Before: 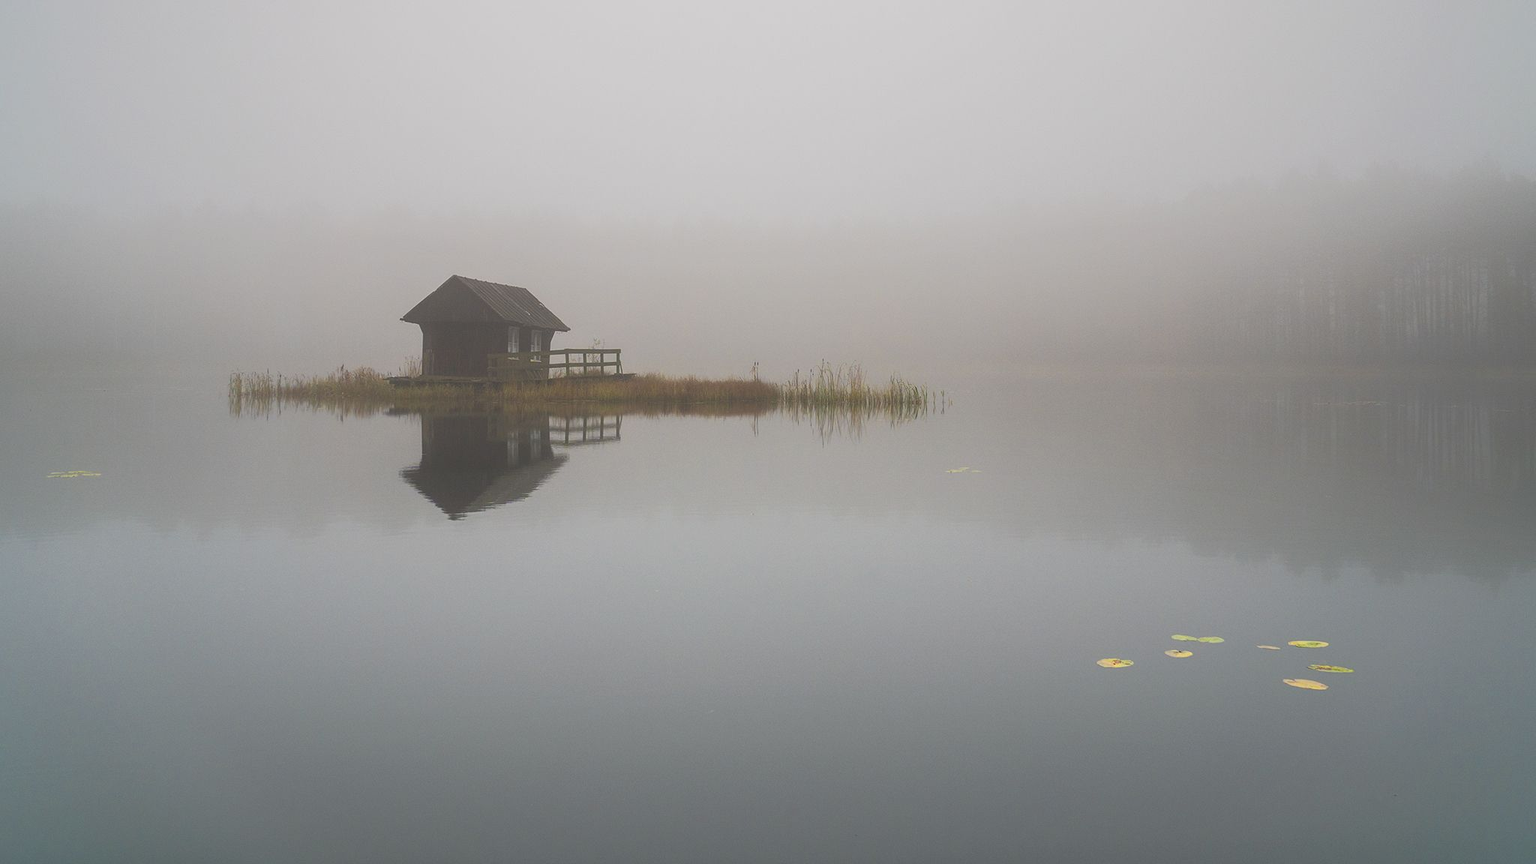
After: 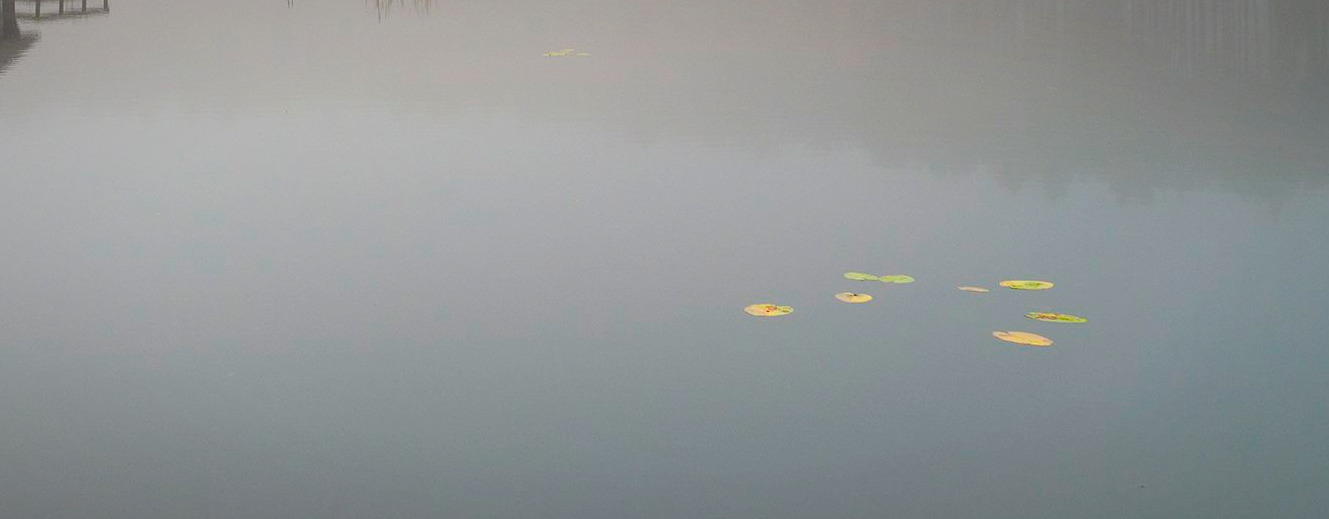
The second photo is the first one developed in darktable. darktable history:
color balance rgb: perceptual saturation grading › global saturation 20%, perceptual saturation grading › highlights -25.667%, perceptual saturation grading › shadows 25.543%, perceptual brilliance grading › mid-tones 10.033%, perceptual brilliance grading › shadows 15.475%, global vibrance 14.449%
vignetting: fall-off start 80.58%, fall-off radius 61.7%, brightness -0.167, automatic ratio true, width/height ratio 1.415
crop and rotate: left 35.105%, top 49.894%, bottom 5.004%
